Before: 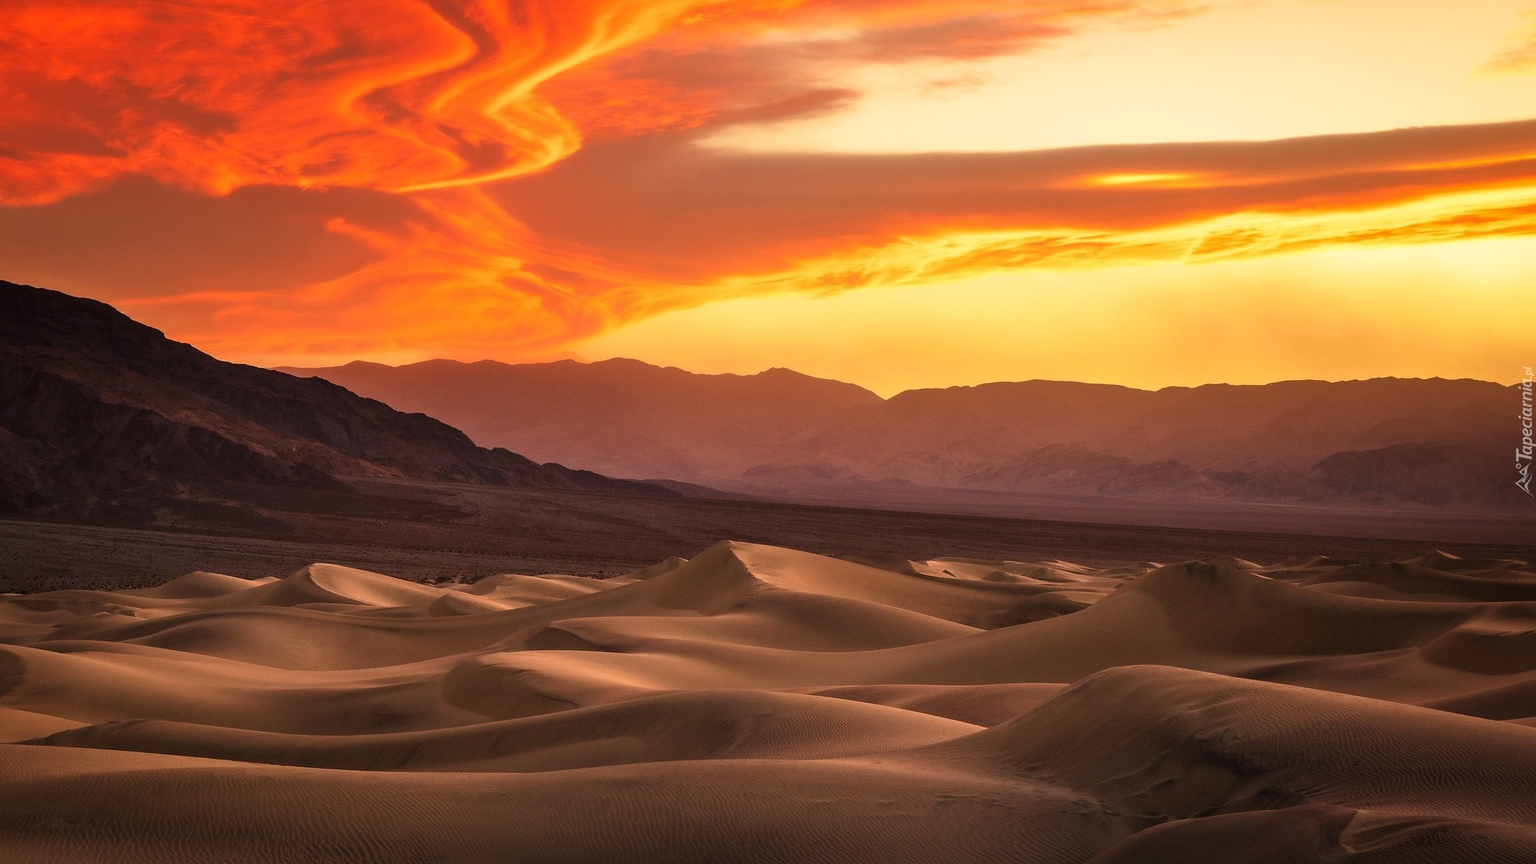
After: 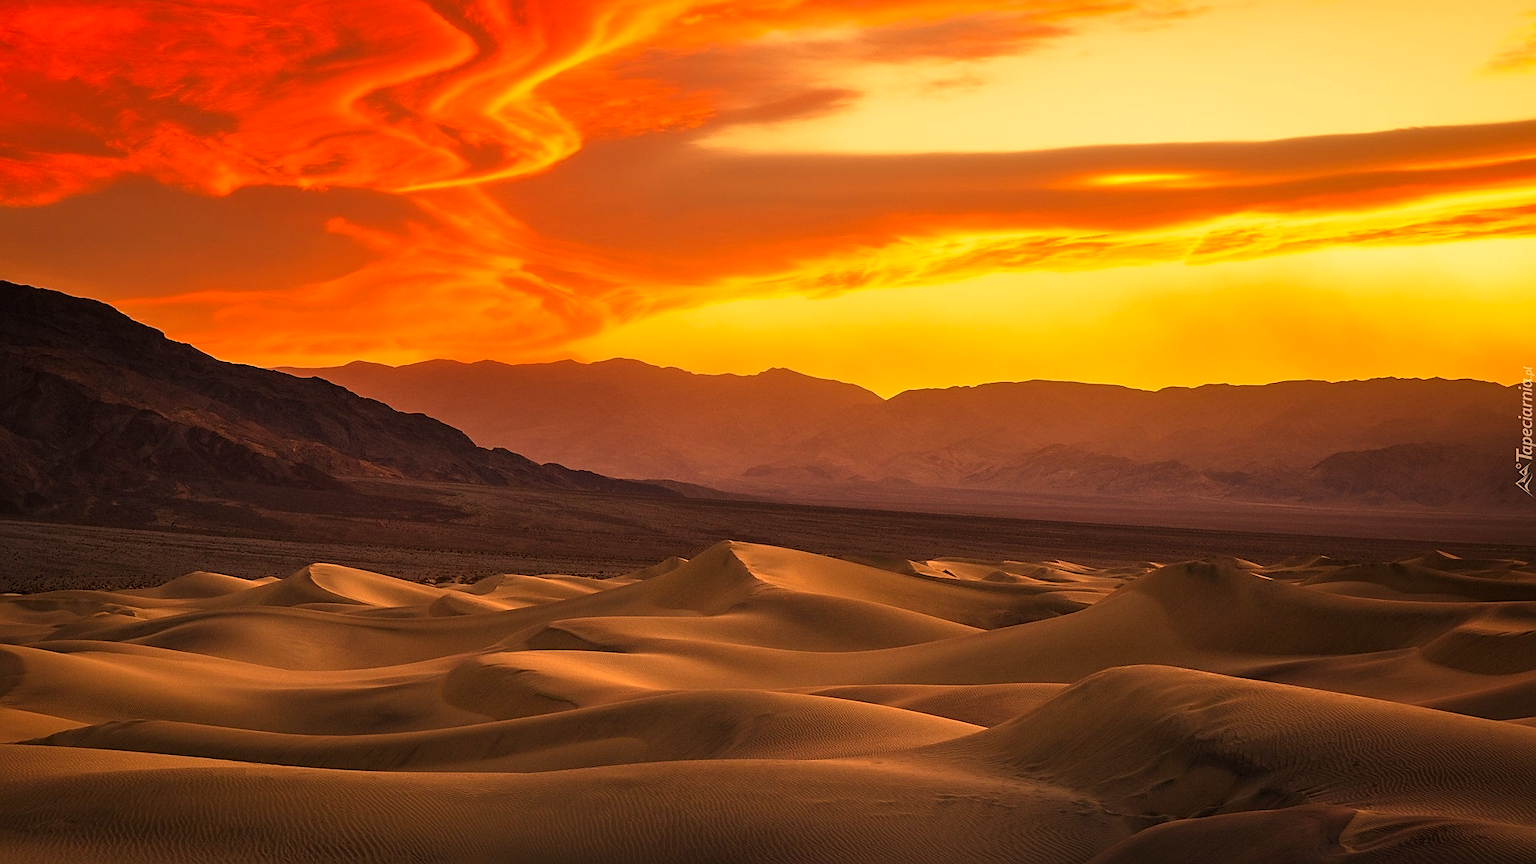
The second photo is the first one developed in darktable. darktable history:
sharpen: on, module defaults
color correction: highlights a* 15, highlights b* 31.55
